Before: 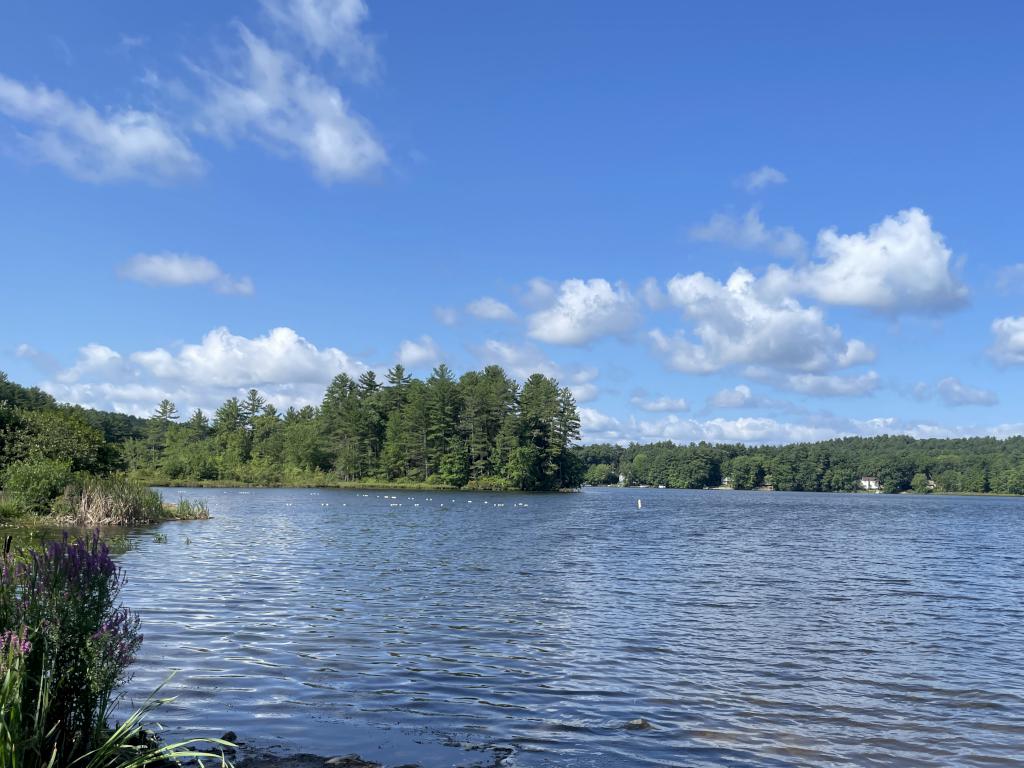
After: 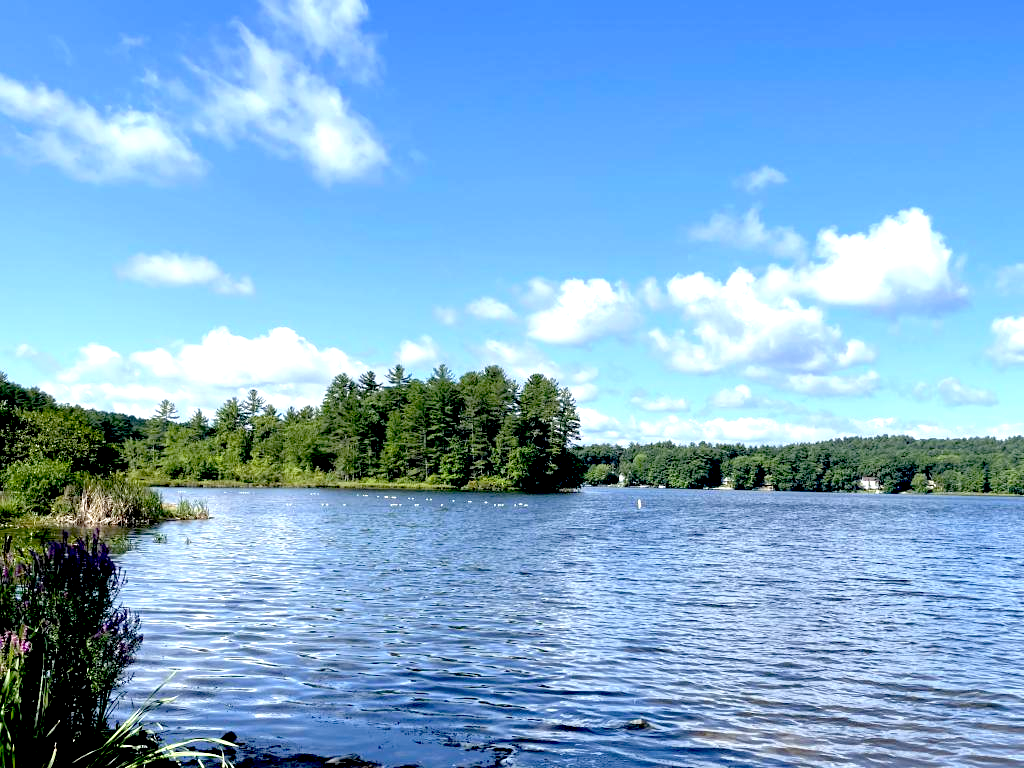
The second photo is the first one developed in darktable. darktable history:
exposure: black level correction 0.035, exposure 0.9 EV, compensate highlight preservation false
tone equalizer: on, module defaults
